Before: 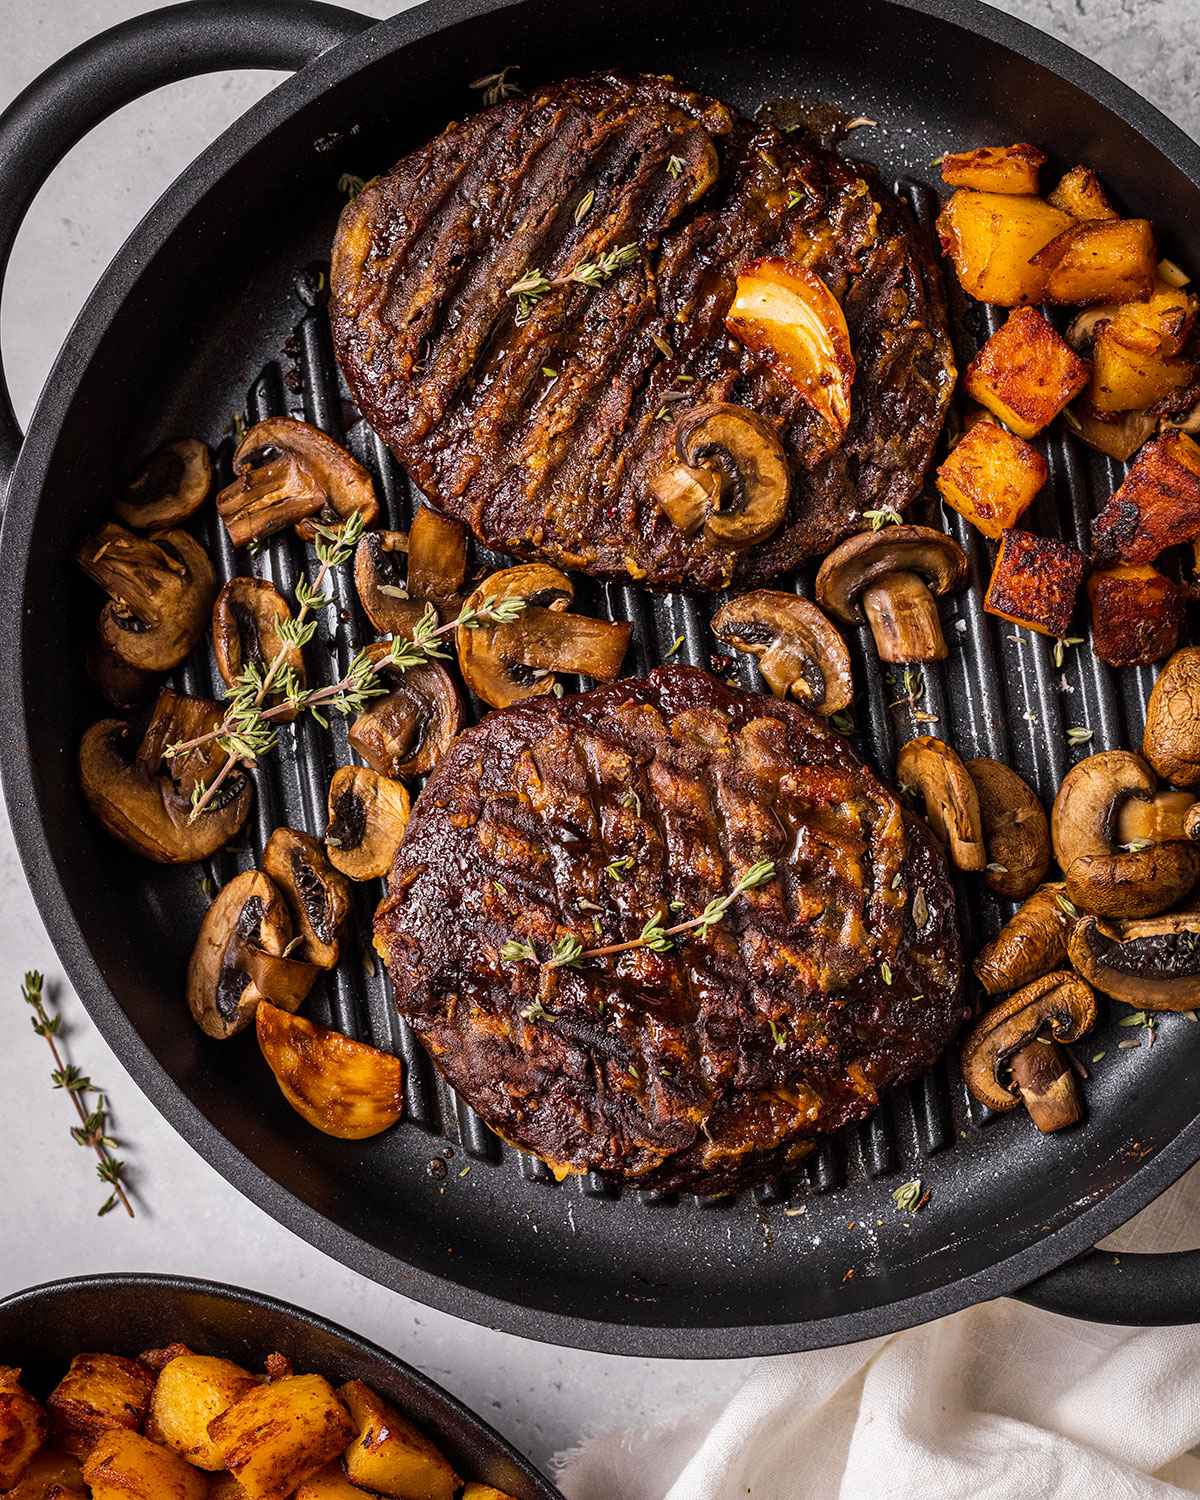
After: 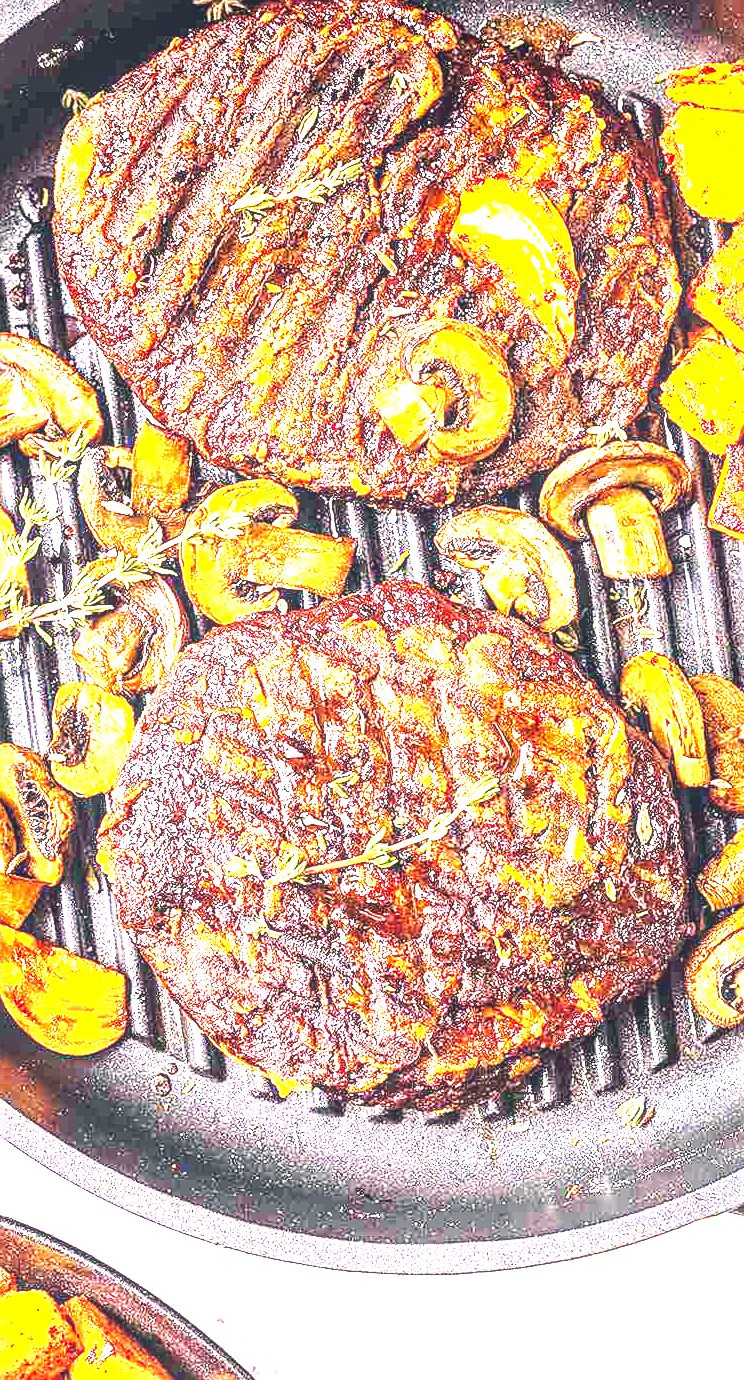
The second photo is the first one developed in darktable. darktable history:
crop and rotate: left 23.017%, top 5.644%, right 14.931%, bottom 2.323%
local contrast: on, module defaults
color balance rgb: power › chroma 0.517%, power › hue 215.32°, highlights gain › chroma 2.368%, highlights gain › hue 36.24°, global offset › chroma 0.124%, global offset › hue 254°, perceptual saturation grading › global saturation -0.448%, global vibrance 20%
exposure: black level correction 0, exposure 3.953 EV, compensate highlight preservation false
base curve: curves: ch0 [(0, 0) (0.073, 0.04) (0.157, 0.139) (0.492, 0.492) (0.758, 0.758) (1, 1)], preserve colors none
sharpen: on, module defaults
